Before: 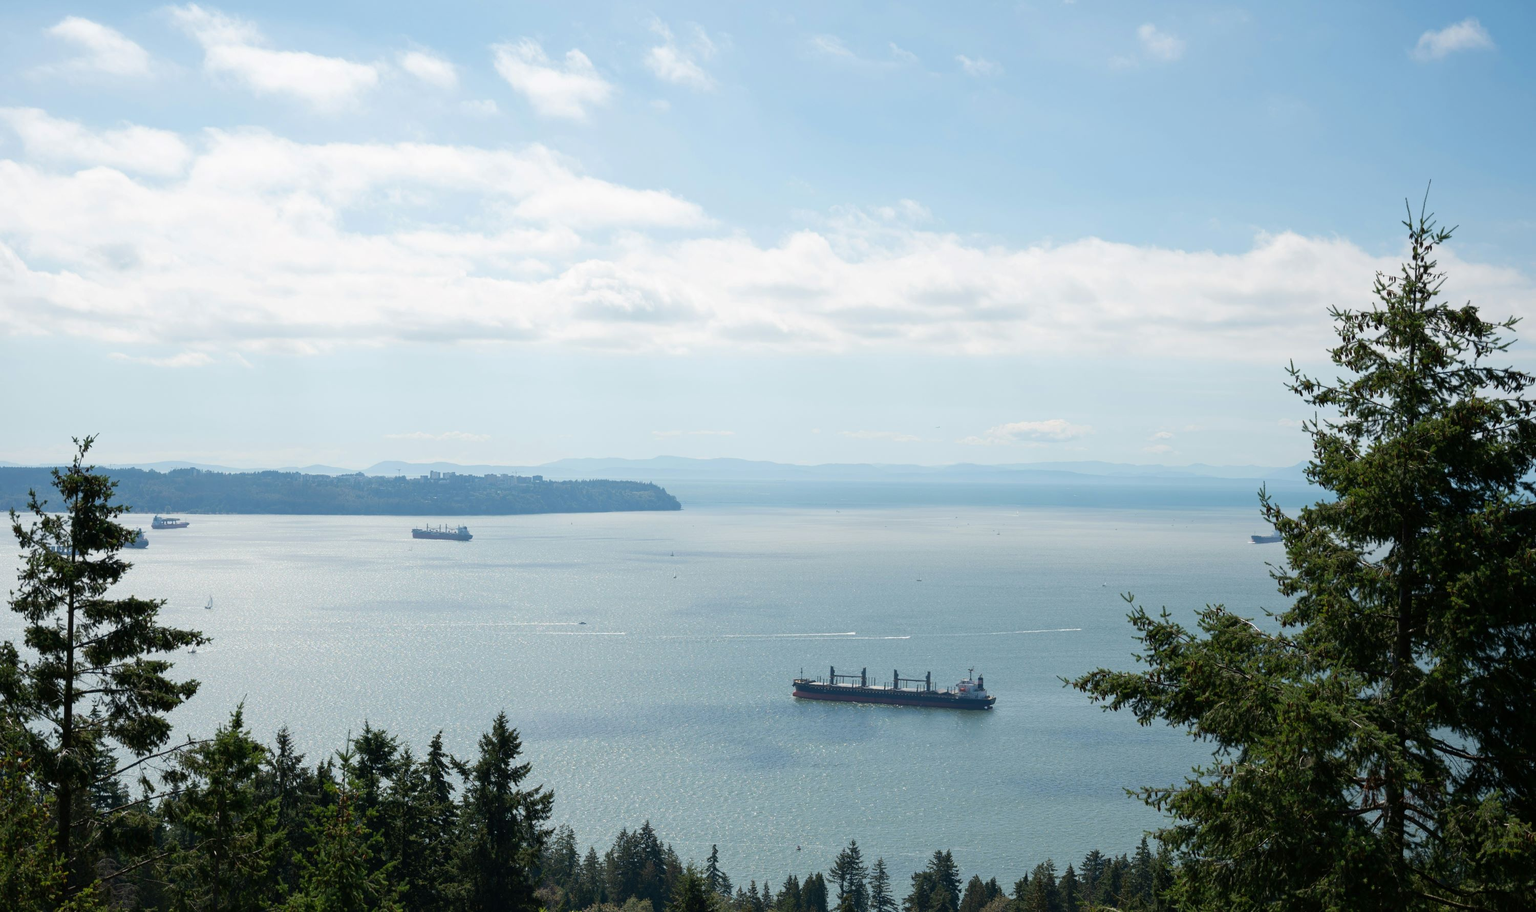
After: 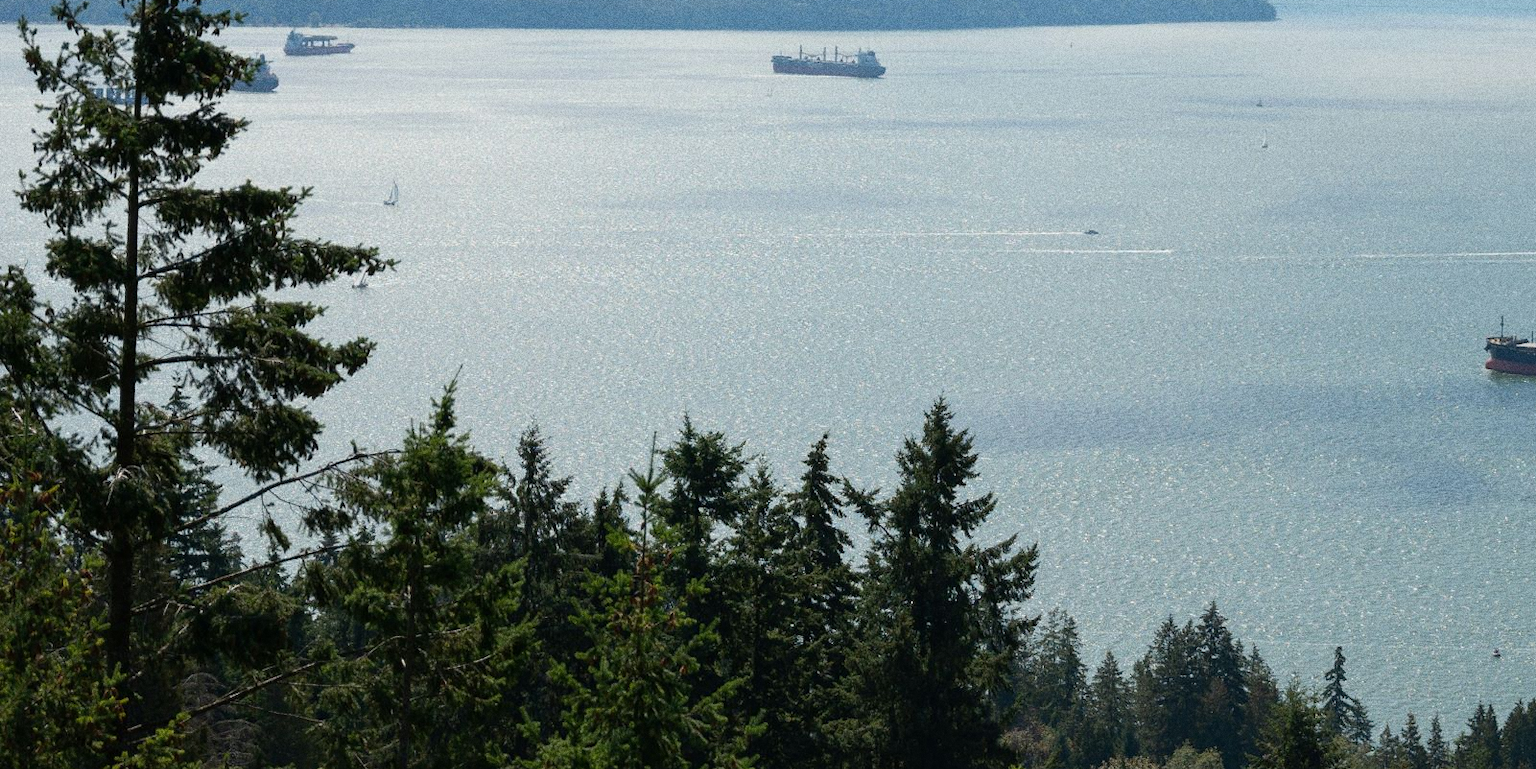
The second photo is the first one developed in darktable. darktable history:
grain: coarseness 0.09 ISO, strength 40%
crop and rotate: top 54.778%, right 46.61%, bottom 0.159%
